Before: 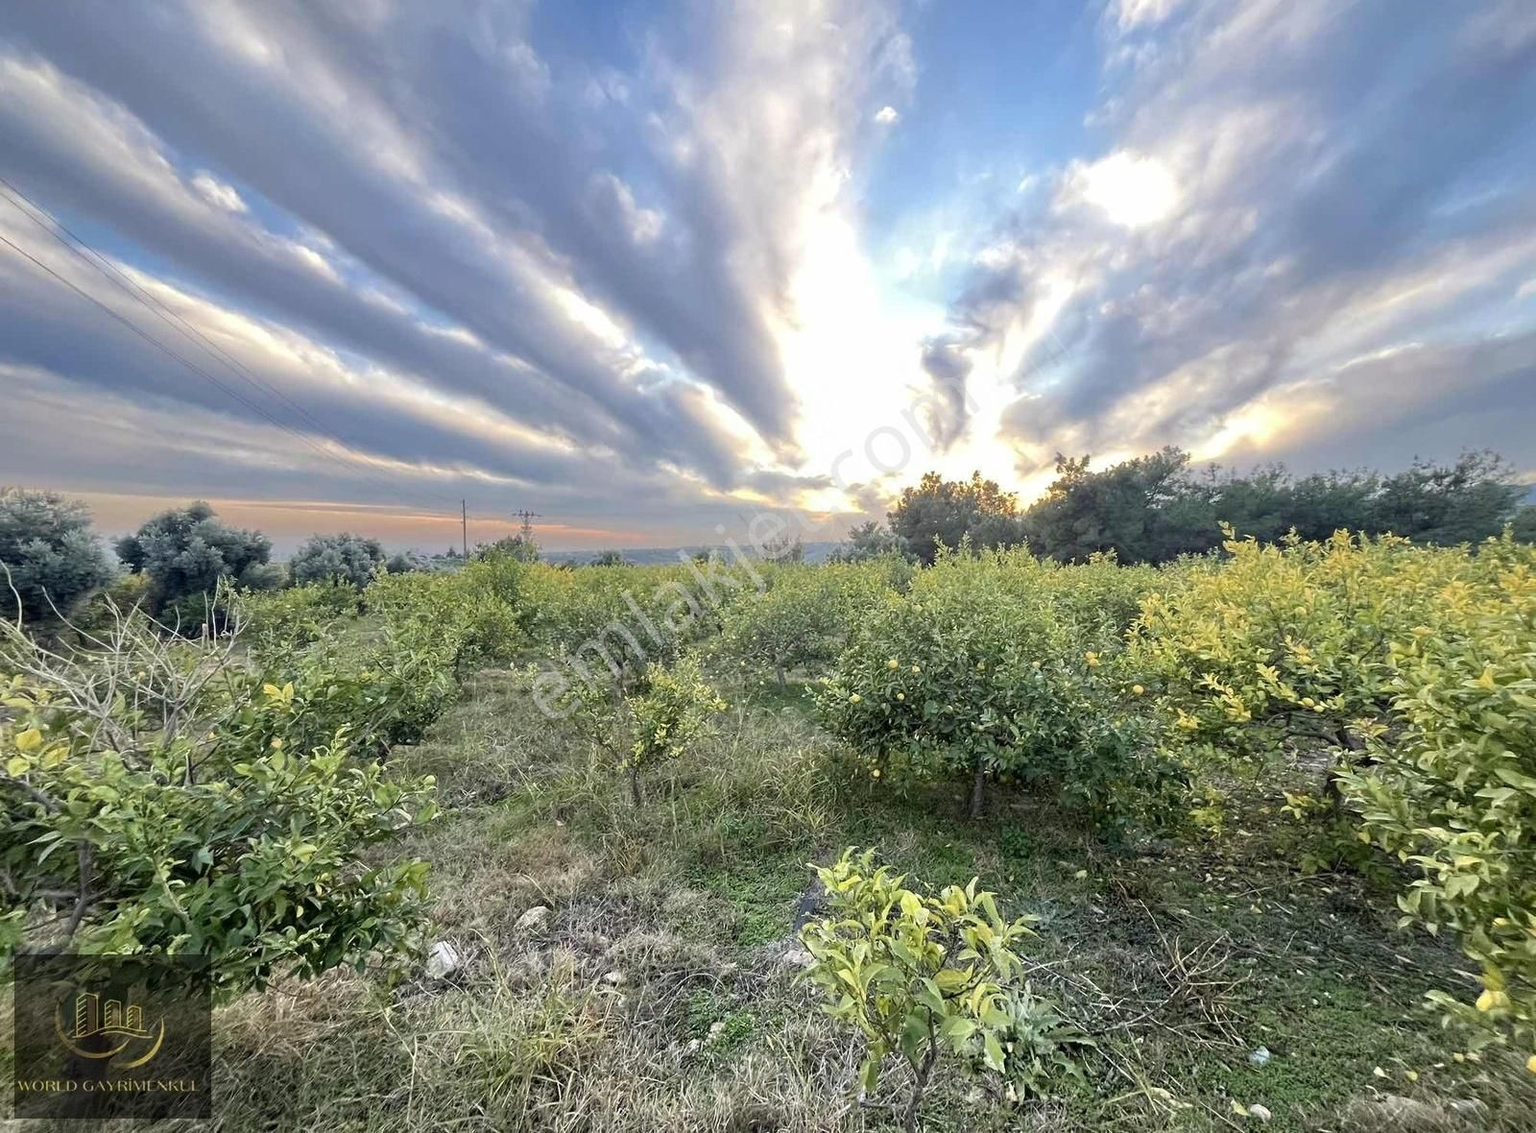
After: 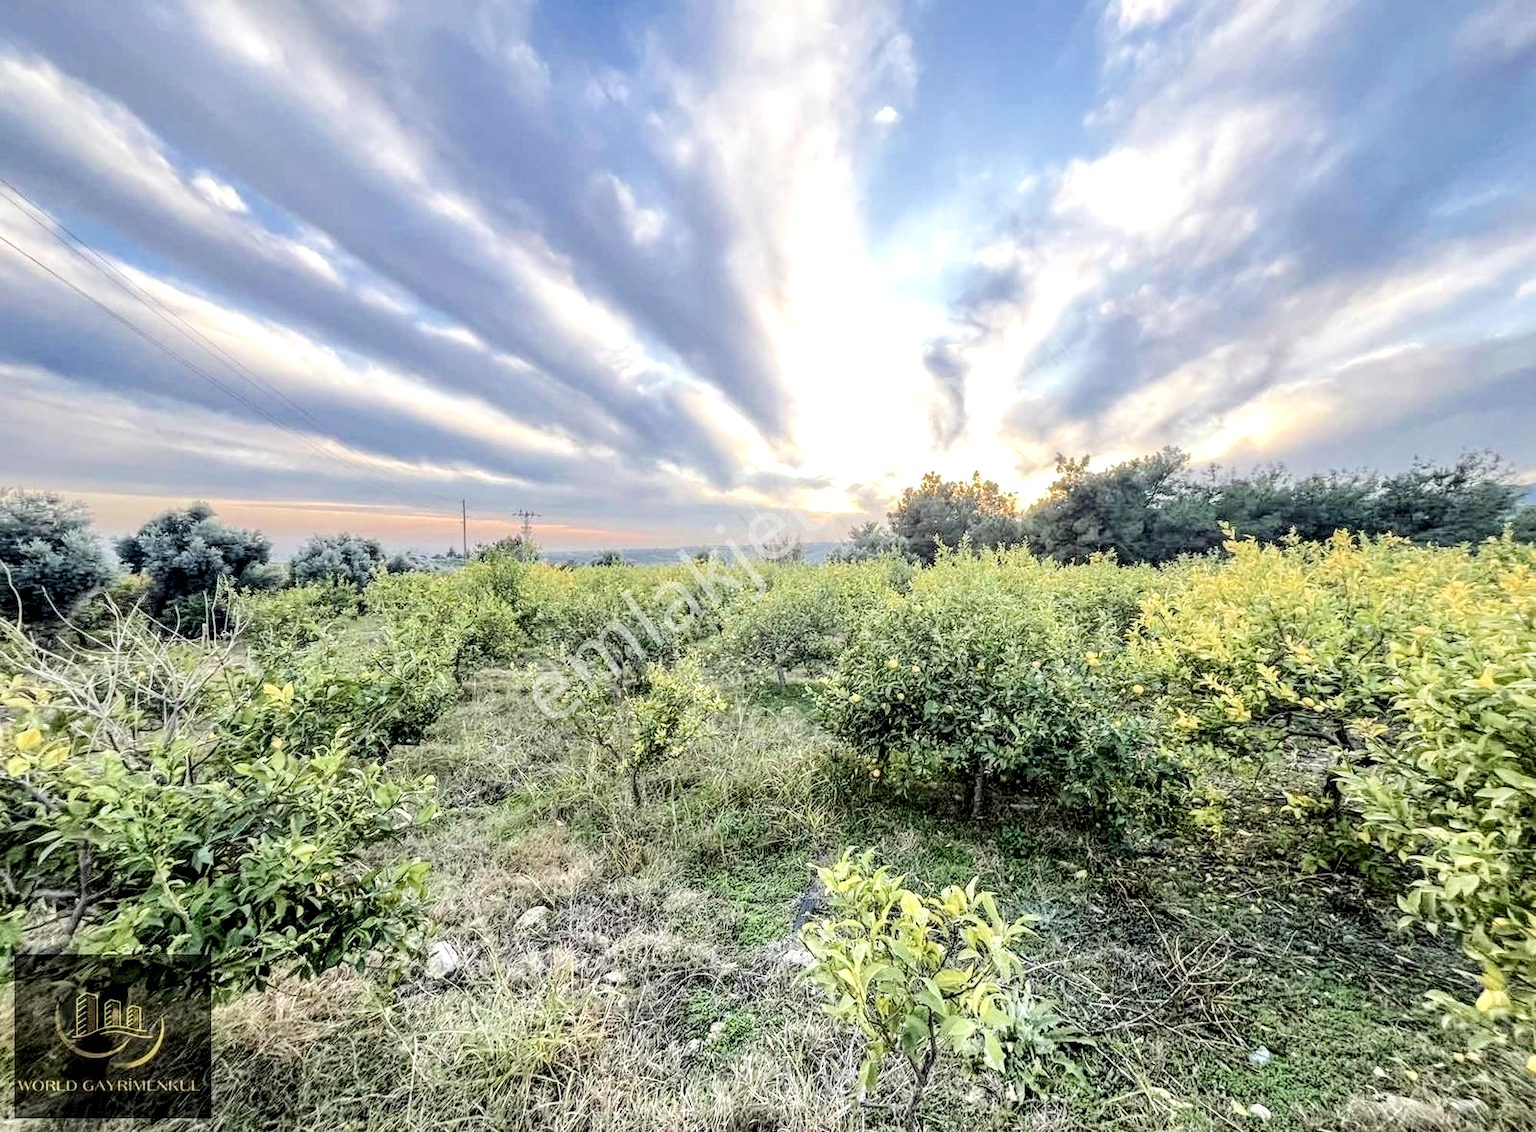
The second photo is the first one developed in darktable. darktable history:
local contrast: detail 160%
tone equalizer: -8 EV 1.02 EV, -7 EV 1.02 EV, -6 EV 0.997 EV, -5 EV 0.978 EV, -4 EV 1.04 EV, -3 EV 0.757 EV, -2 EV 0.507 EV, -1 EV 0.259 EV, edges refinement/feathering 500, mask exposure compensation -1.57 EV, preserve details no
filmic rgb: middle gray luminance 12.85%, black relative exposure -10.16 EV, white relative exposure 3.47 EV, threshold 5.97 EV, target black luminance 0%, hardness 5.68, latitude 44.87%, contrast 1.226, highlights saturation mix 4.92%, shadows ↔ highlights balance 27.52%, enable highlight reconstruction true
